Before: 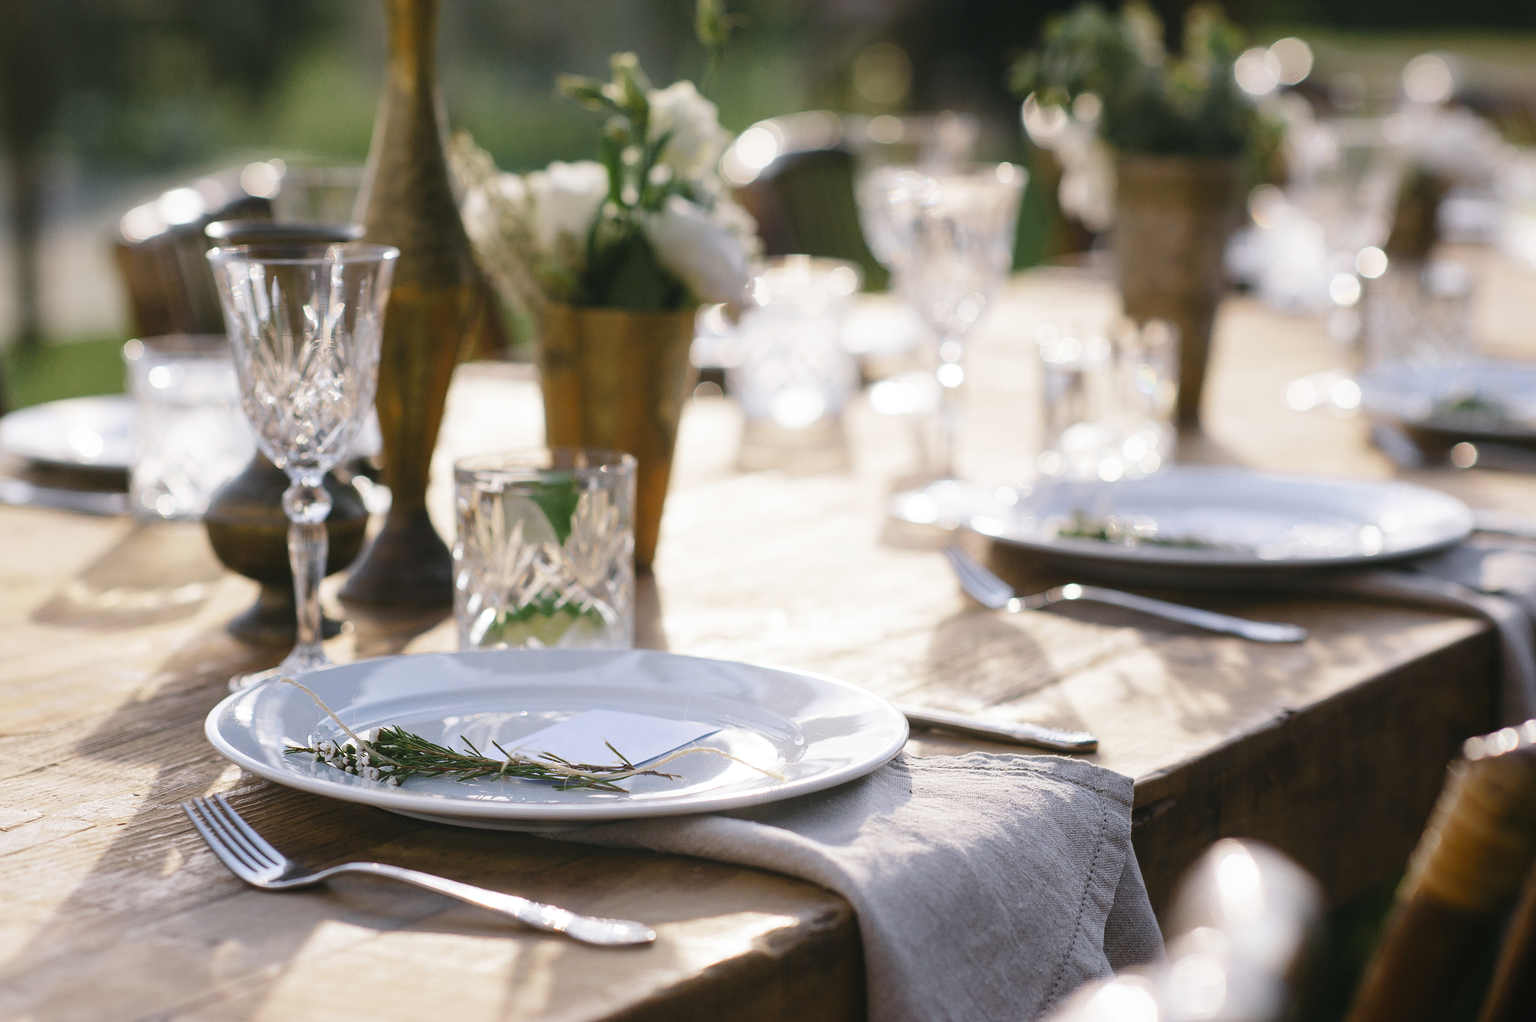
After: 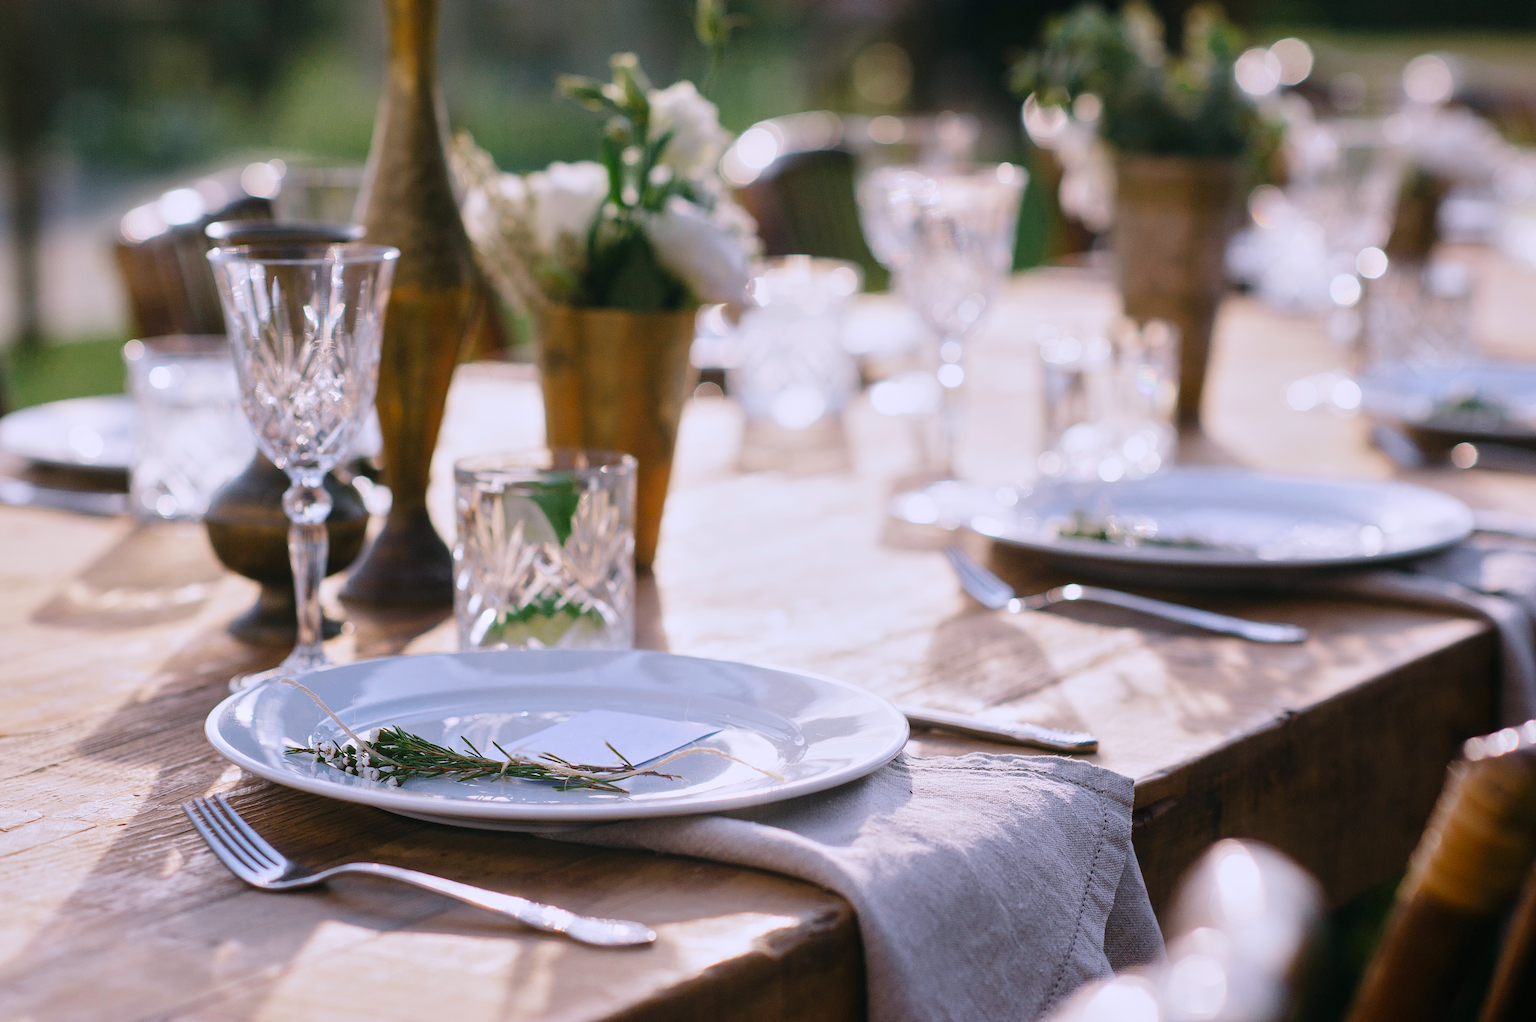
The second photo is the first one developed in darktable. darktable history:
exposure: exposure -0.04 EV, compensate highlight preservation false
white balance: red 1.004, blue 1.096
tone equalizer: -8 EV -0.002 EV, -7 EV 0.005 EV, -6 EV -0.009 EV, -5 EV 0.011 EV, -4 EV -0.012 EV, -3 EV 0.007 EV, -2 EV -0.062 EV, -1 EV -0.293 EV, +0 EV -0.582 EV, smoothing diameter 2%, edges refinement/feathering 20, mask exposure compensation -1.57 EV, filter diffusion 5
